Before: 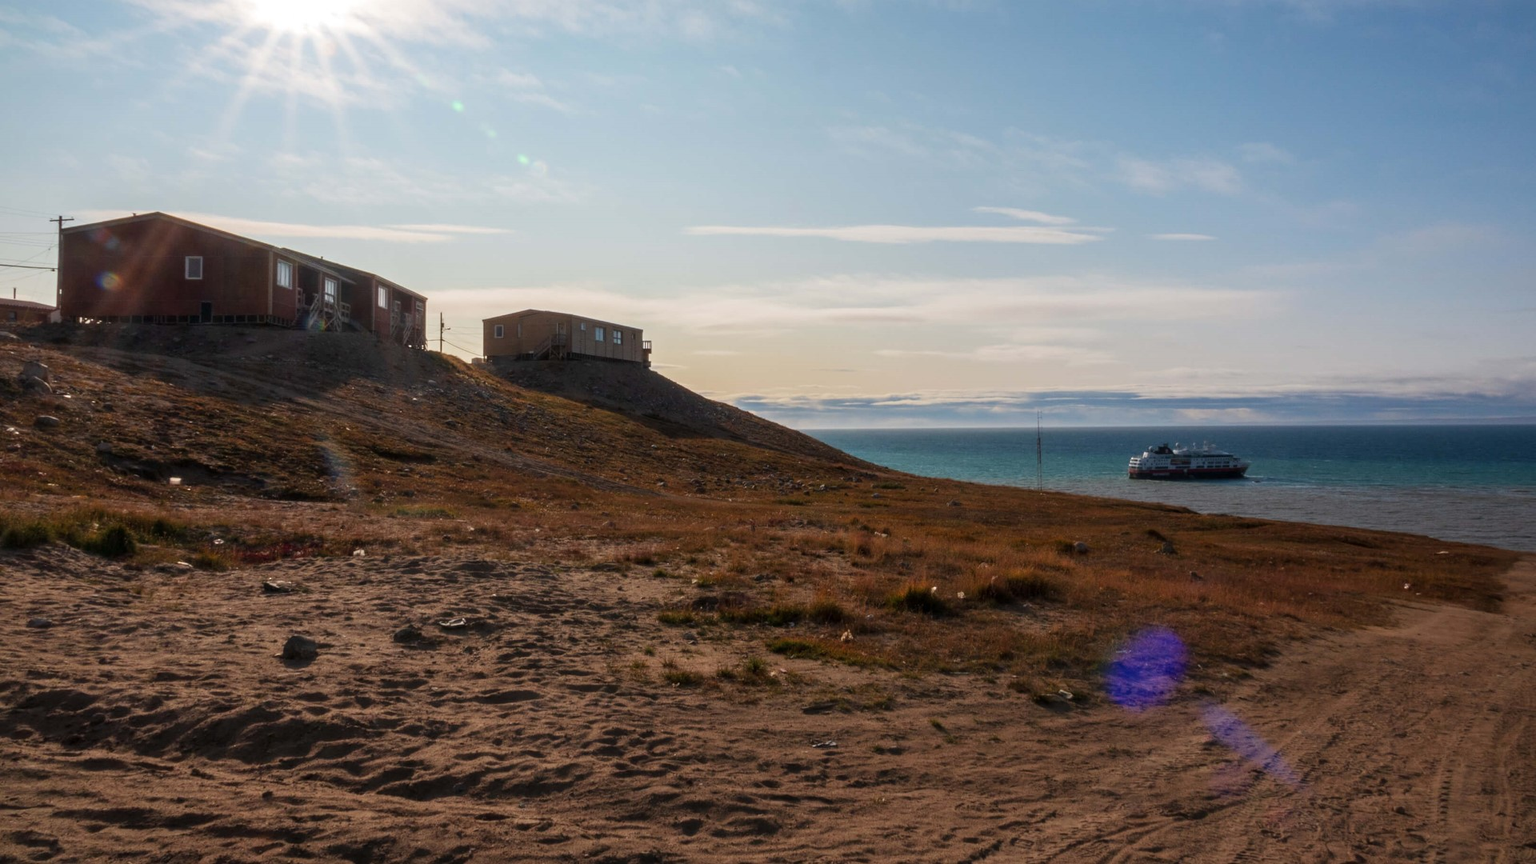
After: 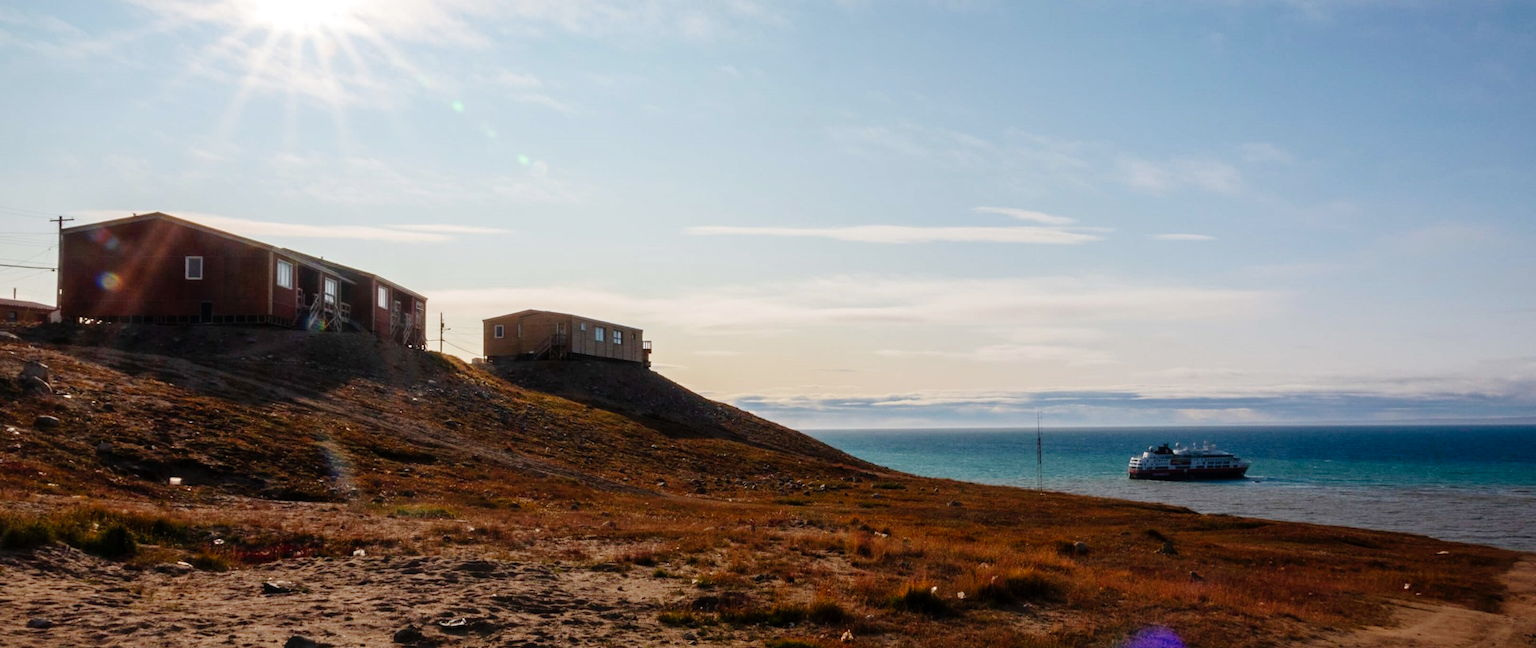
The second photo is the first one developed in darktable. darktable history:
tone curve: curves: ch0 [(0, 0) (0.003, 0.001) (0.011, 0.004) (0.025, 0.013) (0.044, 0.022) (0.069, 0.035) (0.1, 0.053) (0.136, 0.088) (0.177, 0.149) (0.224, 0.213) (0.277, 0.293) (0.335, 0.381) (0.399, 0.463) (0.468, 0.546) (0.543, 0.616) (0.623, 0.693) (0.709, 0.766) (0.801, 0.843) (0.898, 0.921) (1, 1)], preserve colors none
contrast brightness saturation: contrast 0.08, saturation 0.02
crop: bottom 24.967%
